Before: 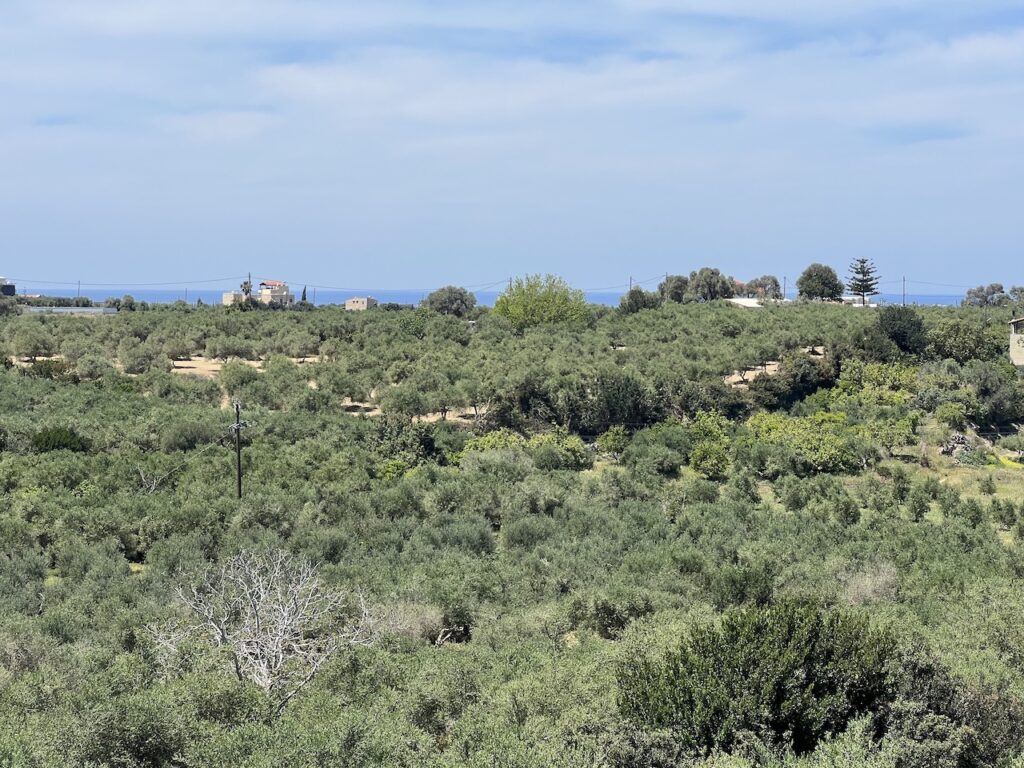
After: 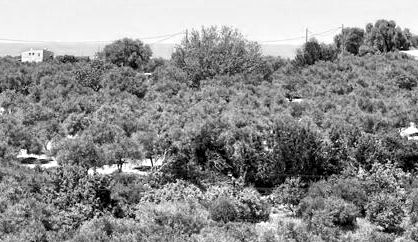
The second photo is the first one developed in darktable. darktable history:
crop: left 31.652%, top 32.351%, right 27.461%, bottom 36.097%
color calibration: output gray [0.22, 0.42, 0.37, 0], illuminant same as pipeline (D50), adaptation XYZ, x 0.345, y 0.358, temperature 5015.12 K
local contrast: highlights 134%, shadows 145%, detail 140%, midtone range 0.259
exposure: exposure 0.561 EV, compensate highlight preservation false
